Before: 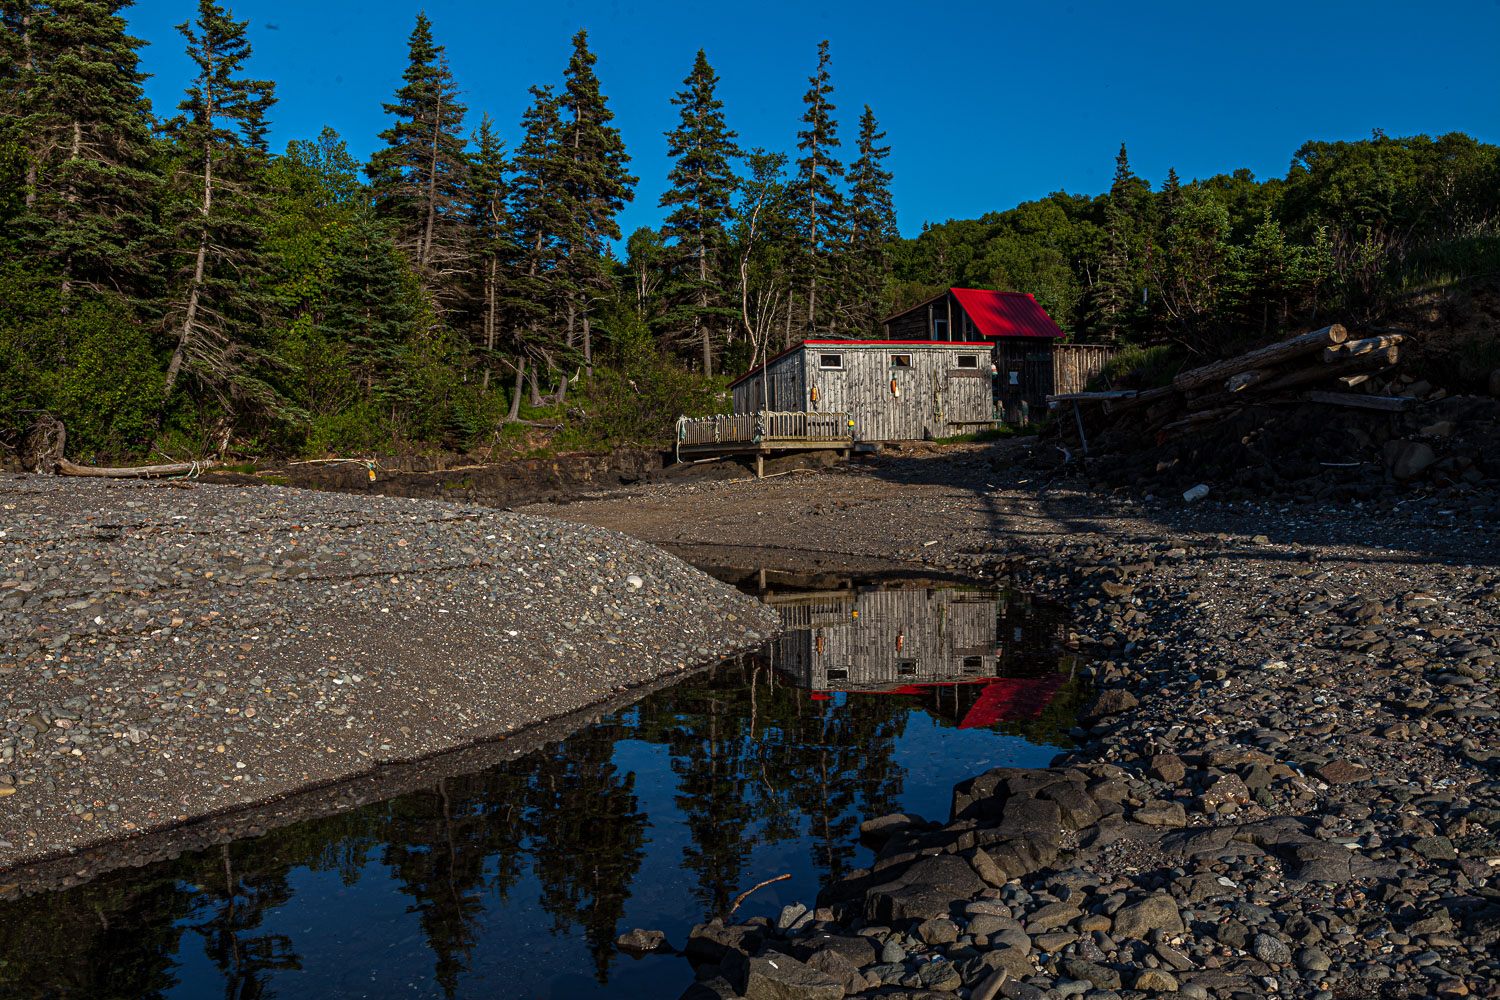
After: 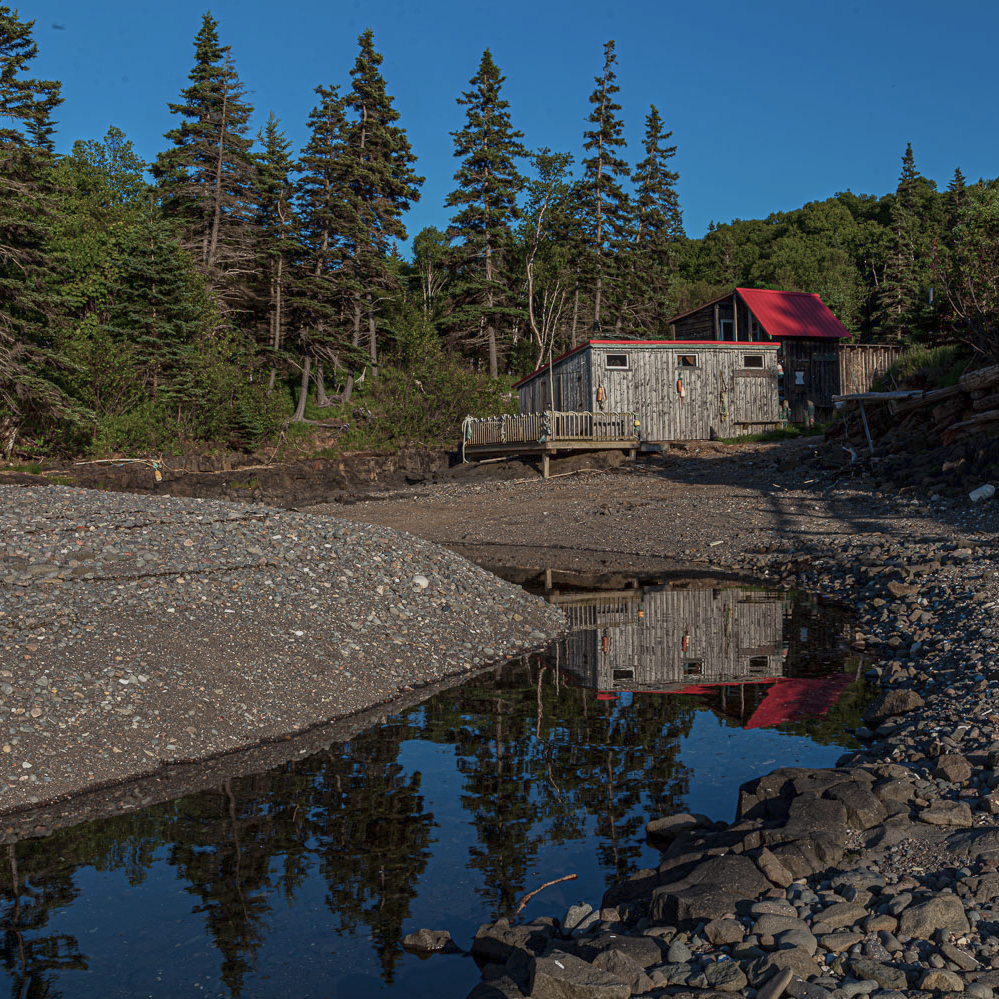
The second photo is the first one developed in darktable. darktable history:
crop and rotate: left 14.292%, right 19.041%
color balance rgb: perceptual saturation grading › global saturation -27.94%, hue shift -2.27°, contrast -21.26%
